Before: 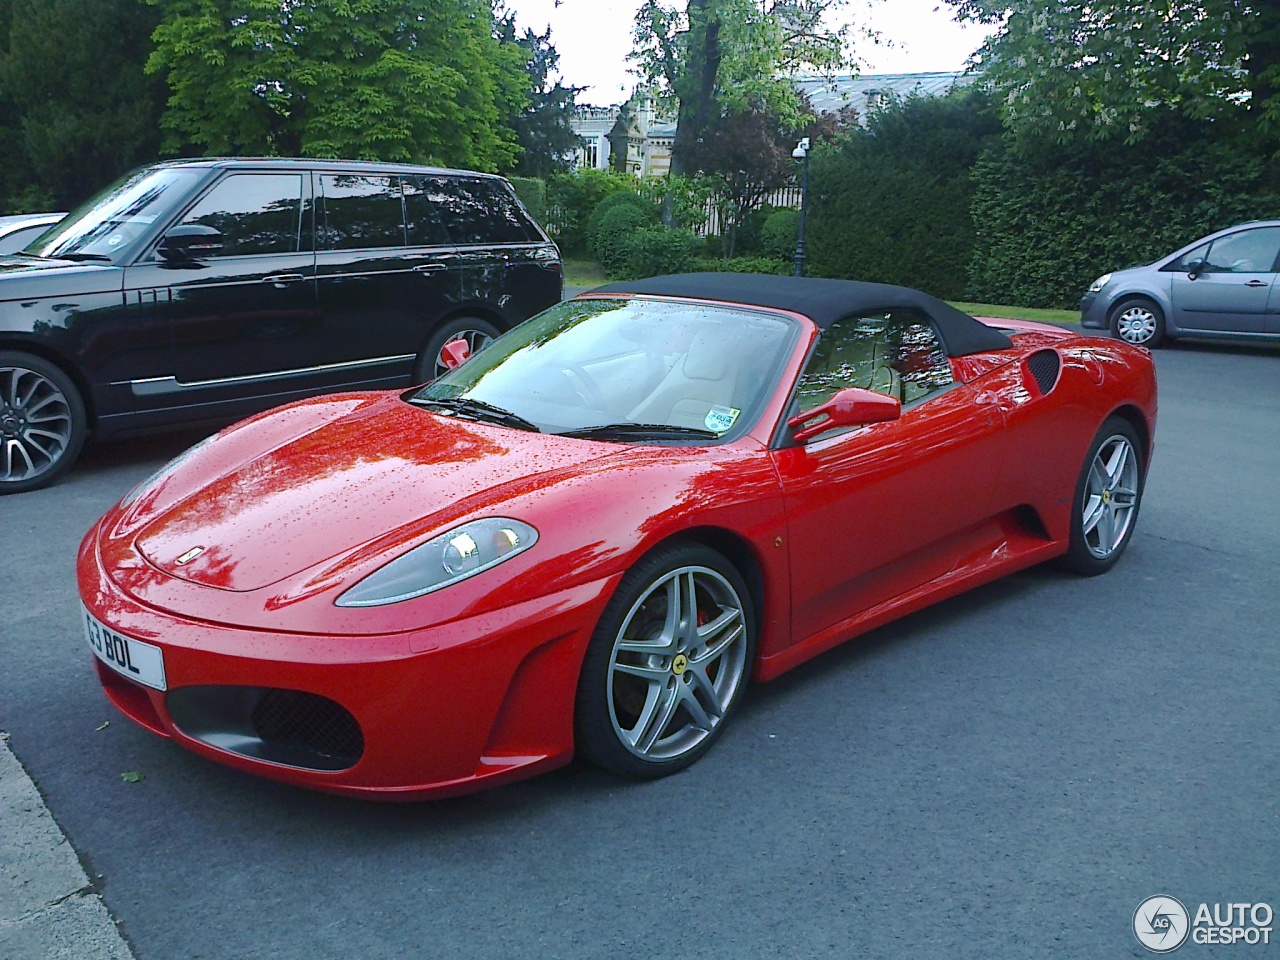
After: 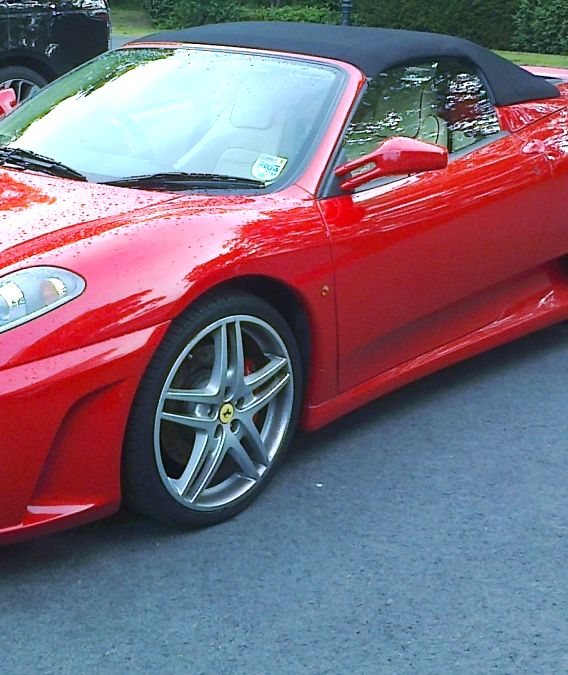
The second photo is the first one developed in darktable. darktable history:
exposure: exposure 0.7 EV, compensate highlight preservation false
crop: left 35.432%, top 26.233%, right 20.145%, bottom 3.432%
